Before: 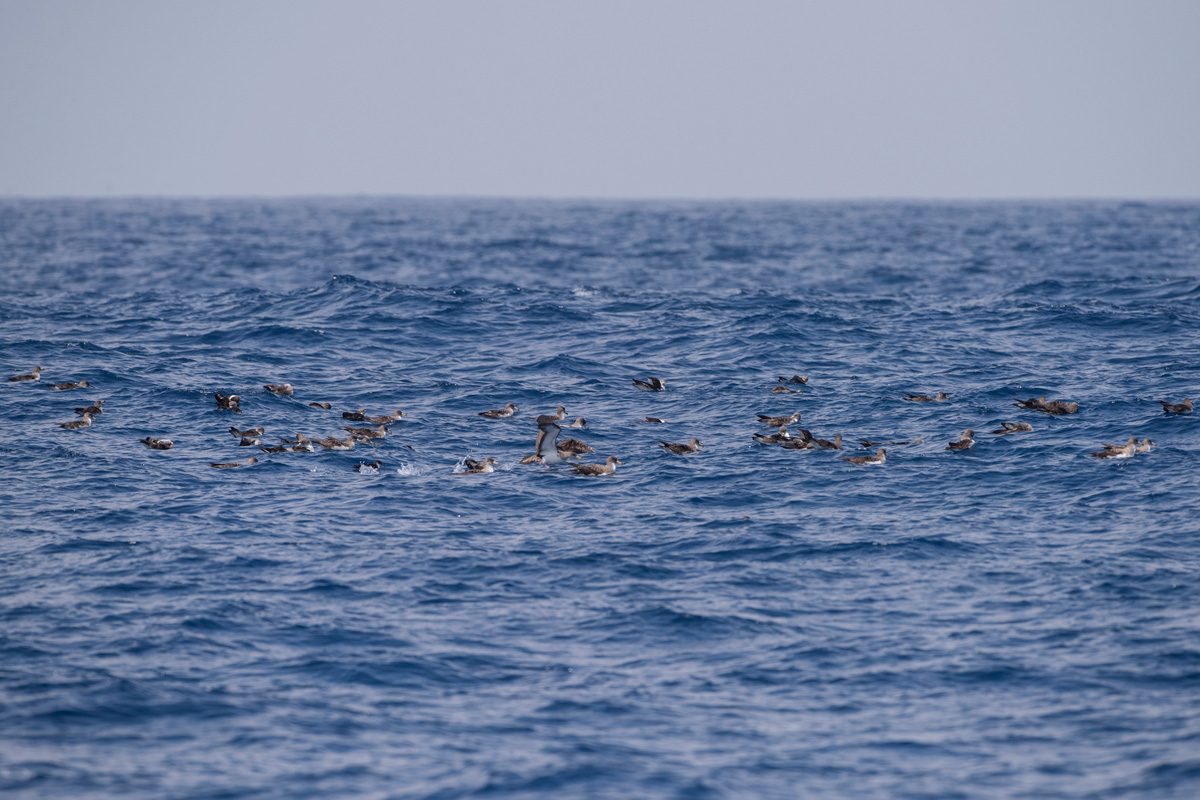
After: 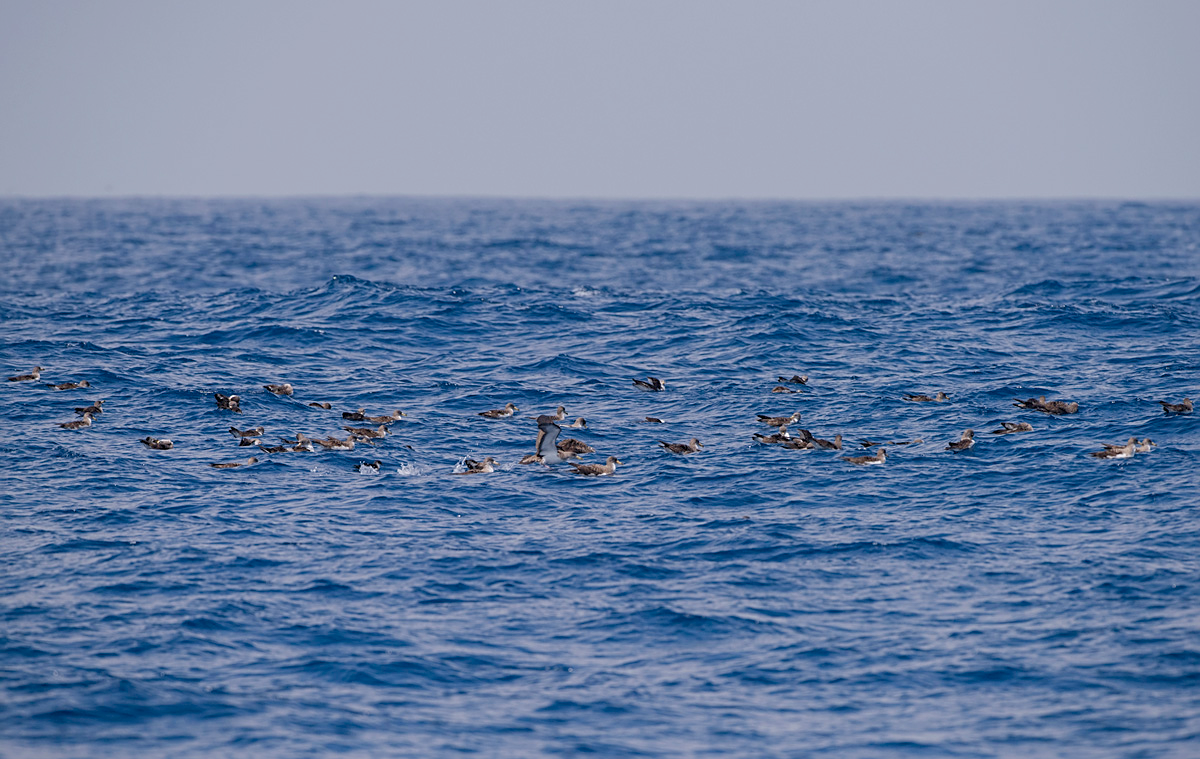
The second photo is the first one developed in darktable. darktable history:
color balance rgb: shadows lift › chroma 1%, shadows lift › hue 113°, highlights gain › chroma 0.2%, highlights gain › hue 333°, perceptual saturation grading › global saturation 20%, perceptual saturation grading › highlights -25%, perceptual saturation grading › shadows 25%, contrast -10%
crop and rotate: top 0%, bottom 5.097%
sharpen: on, module defaults
